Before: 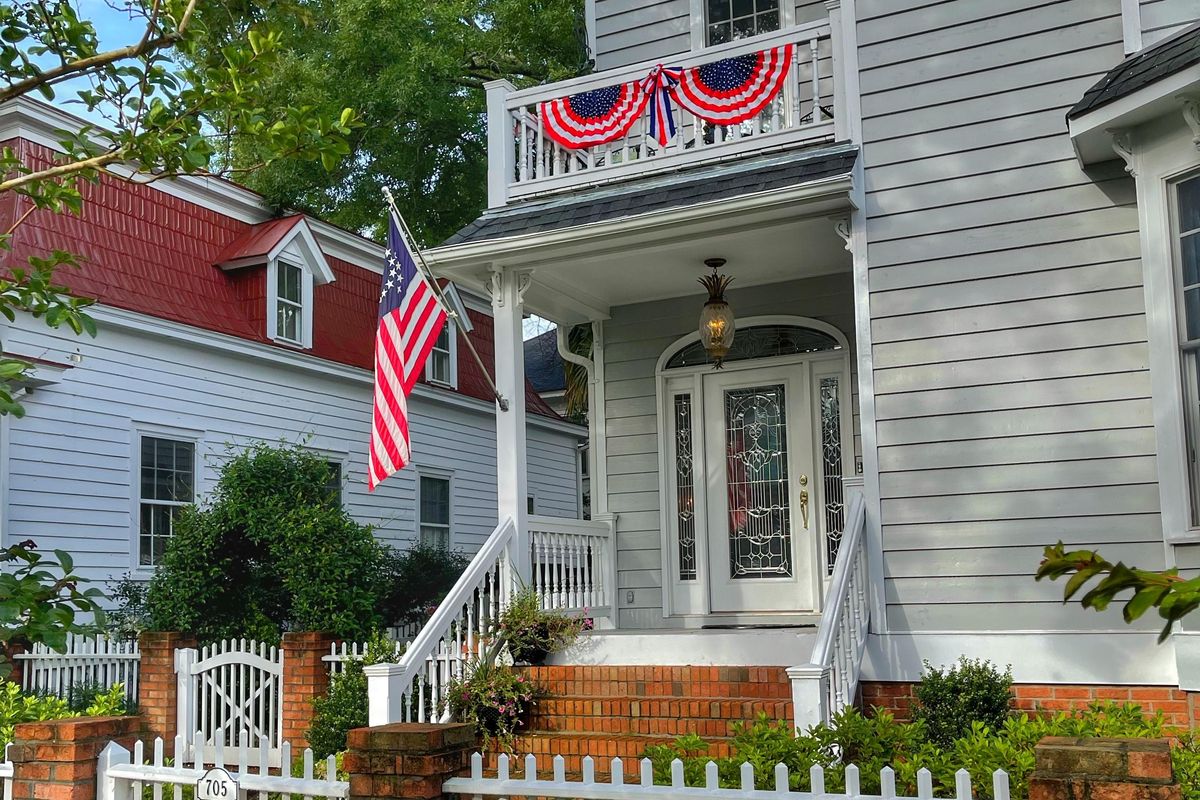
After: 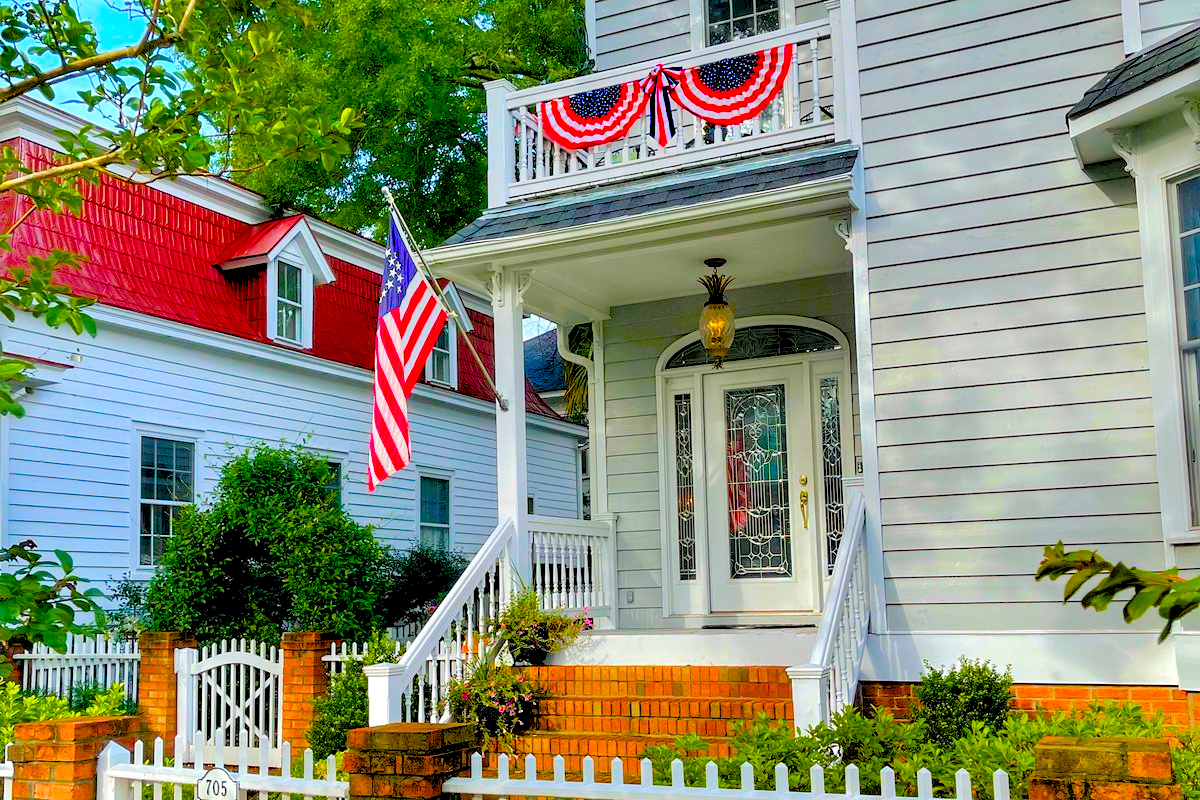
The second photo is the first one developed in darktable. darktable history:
color balance rgb: shadows lift › hue 85.45°, linear chroma grading › global chroma 40.639%, perceptual saturation grading › global saturation 34.72%, perceptual saturation grading › highlights -29.817%, perceptual saturation grading › shadows 34.809%, global vibrance 20%
levels: levels [0.093, 0.434, 0.988]
